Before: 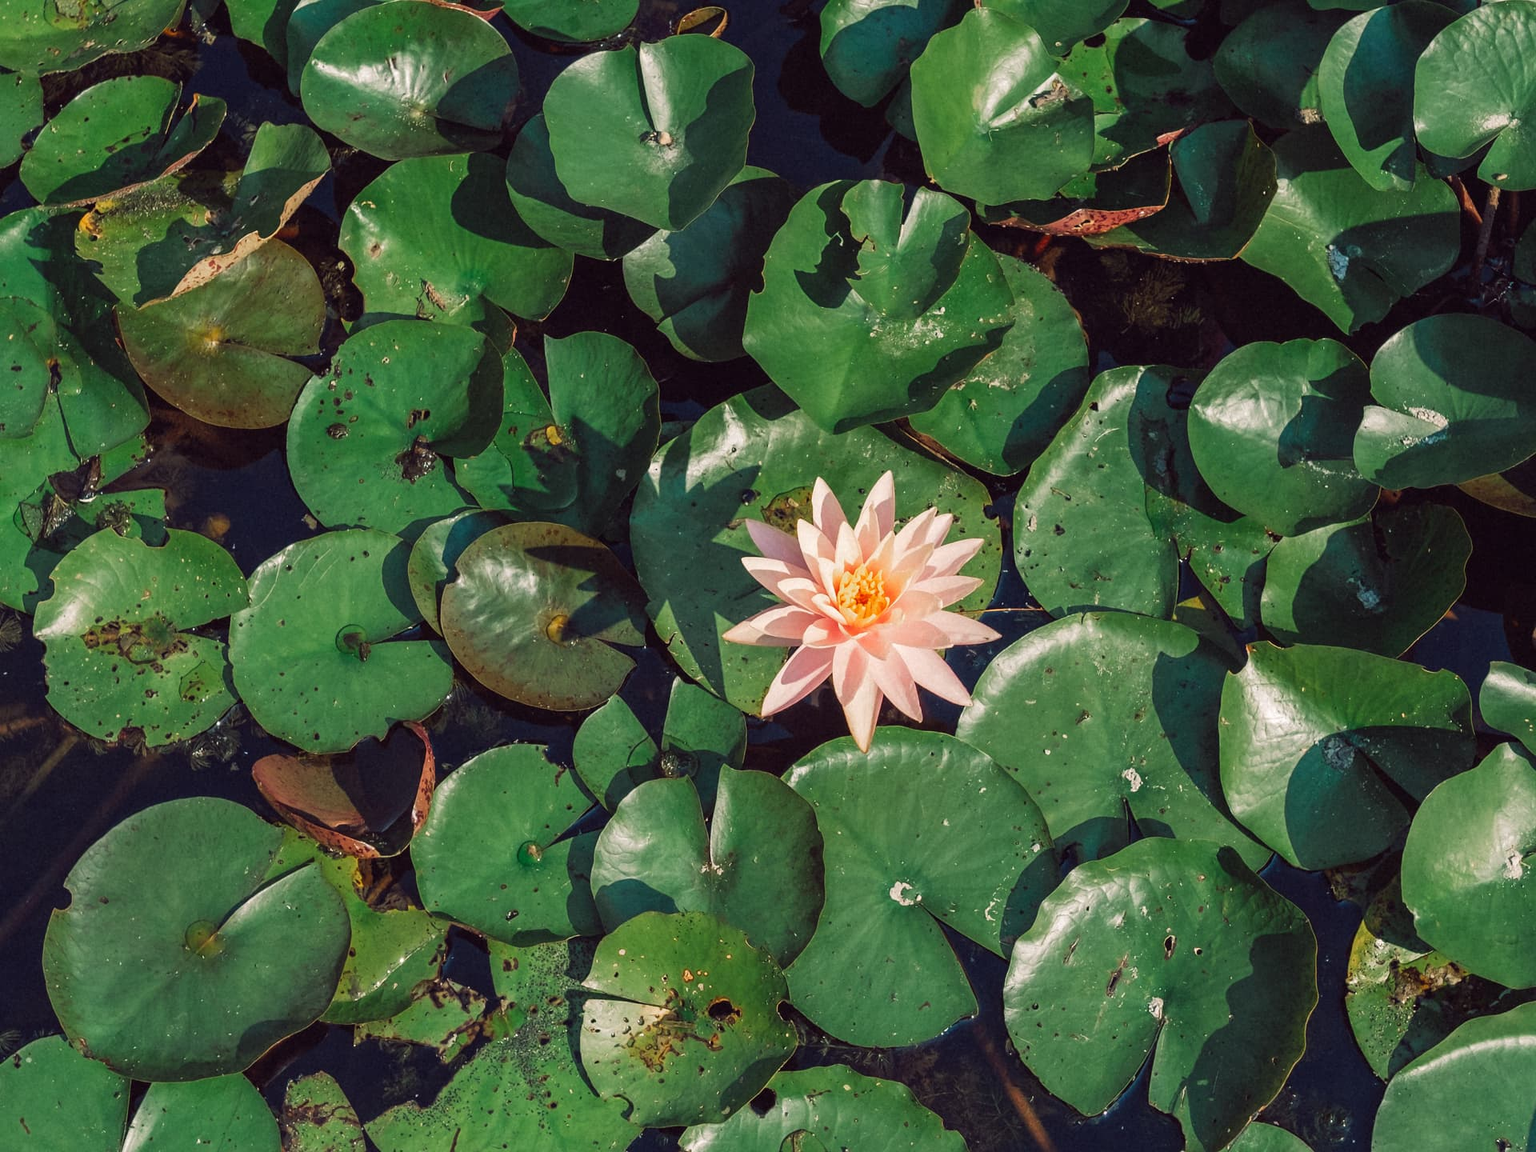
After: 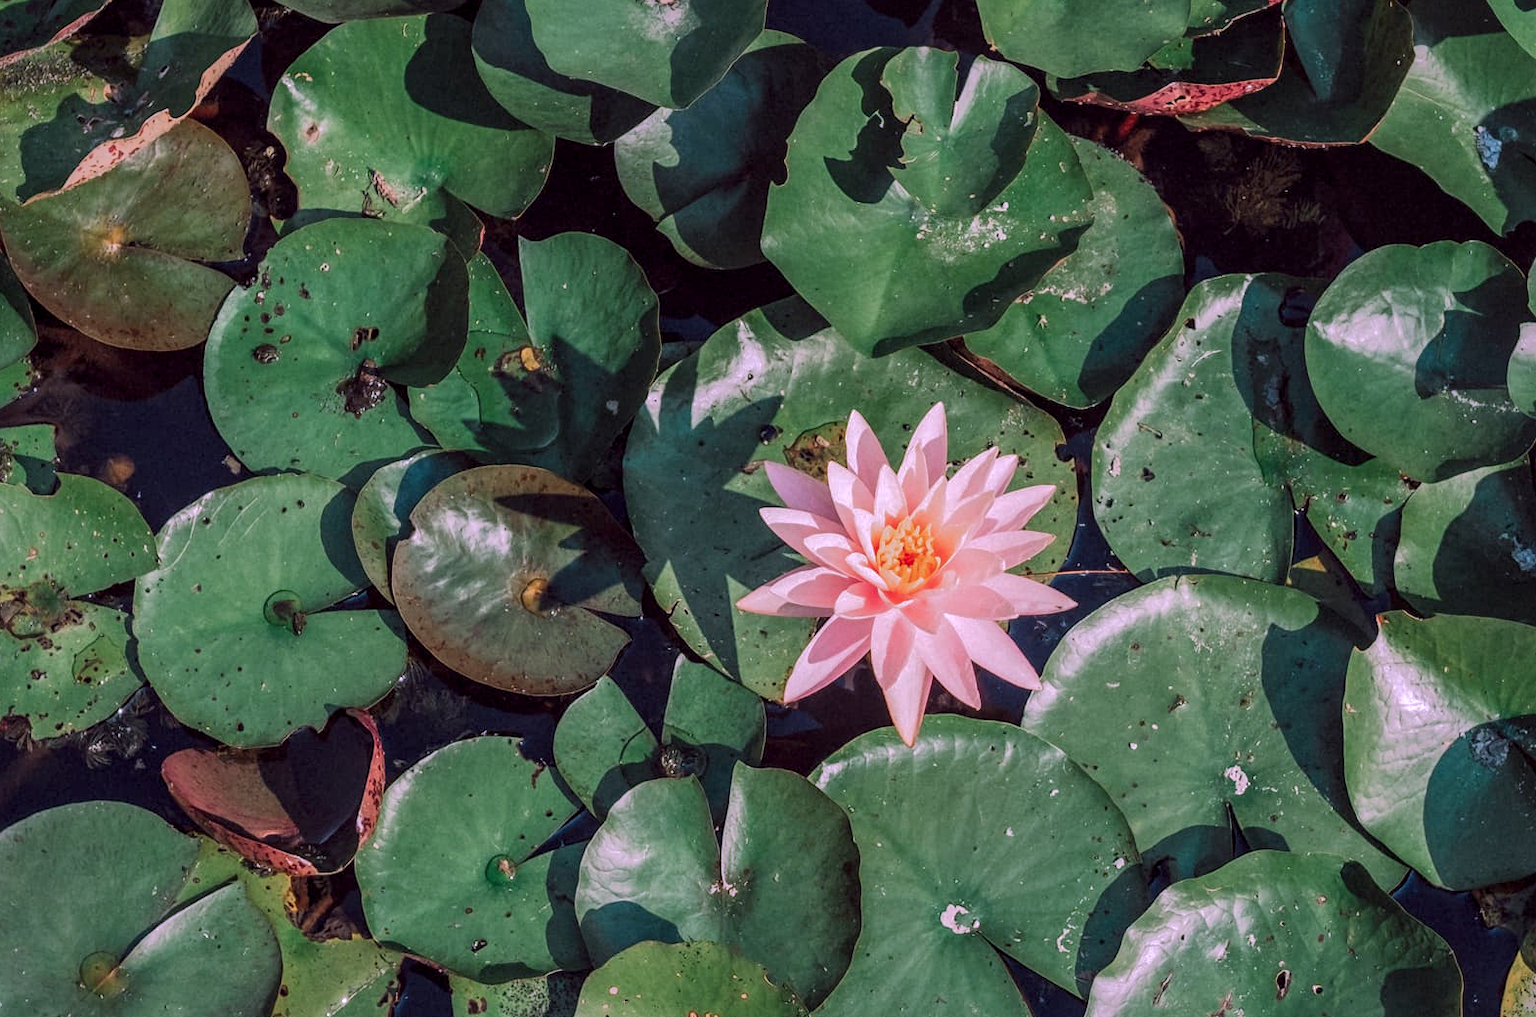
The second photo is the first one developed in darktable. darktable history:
crop: left 7.823%, top 12.309%, right 10.322%, bottom 15.387%
local contrast: on, module defaults
shadows and highlights: shadows -18.6, highlights -73.23, shadows color adjustment 99.16%, highlights color adjustment 0.271%
color correction: highlights a* 15.22, highlights b* -24.73
